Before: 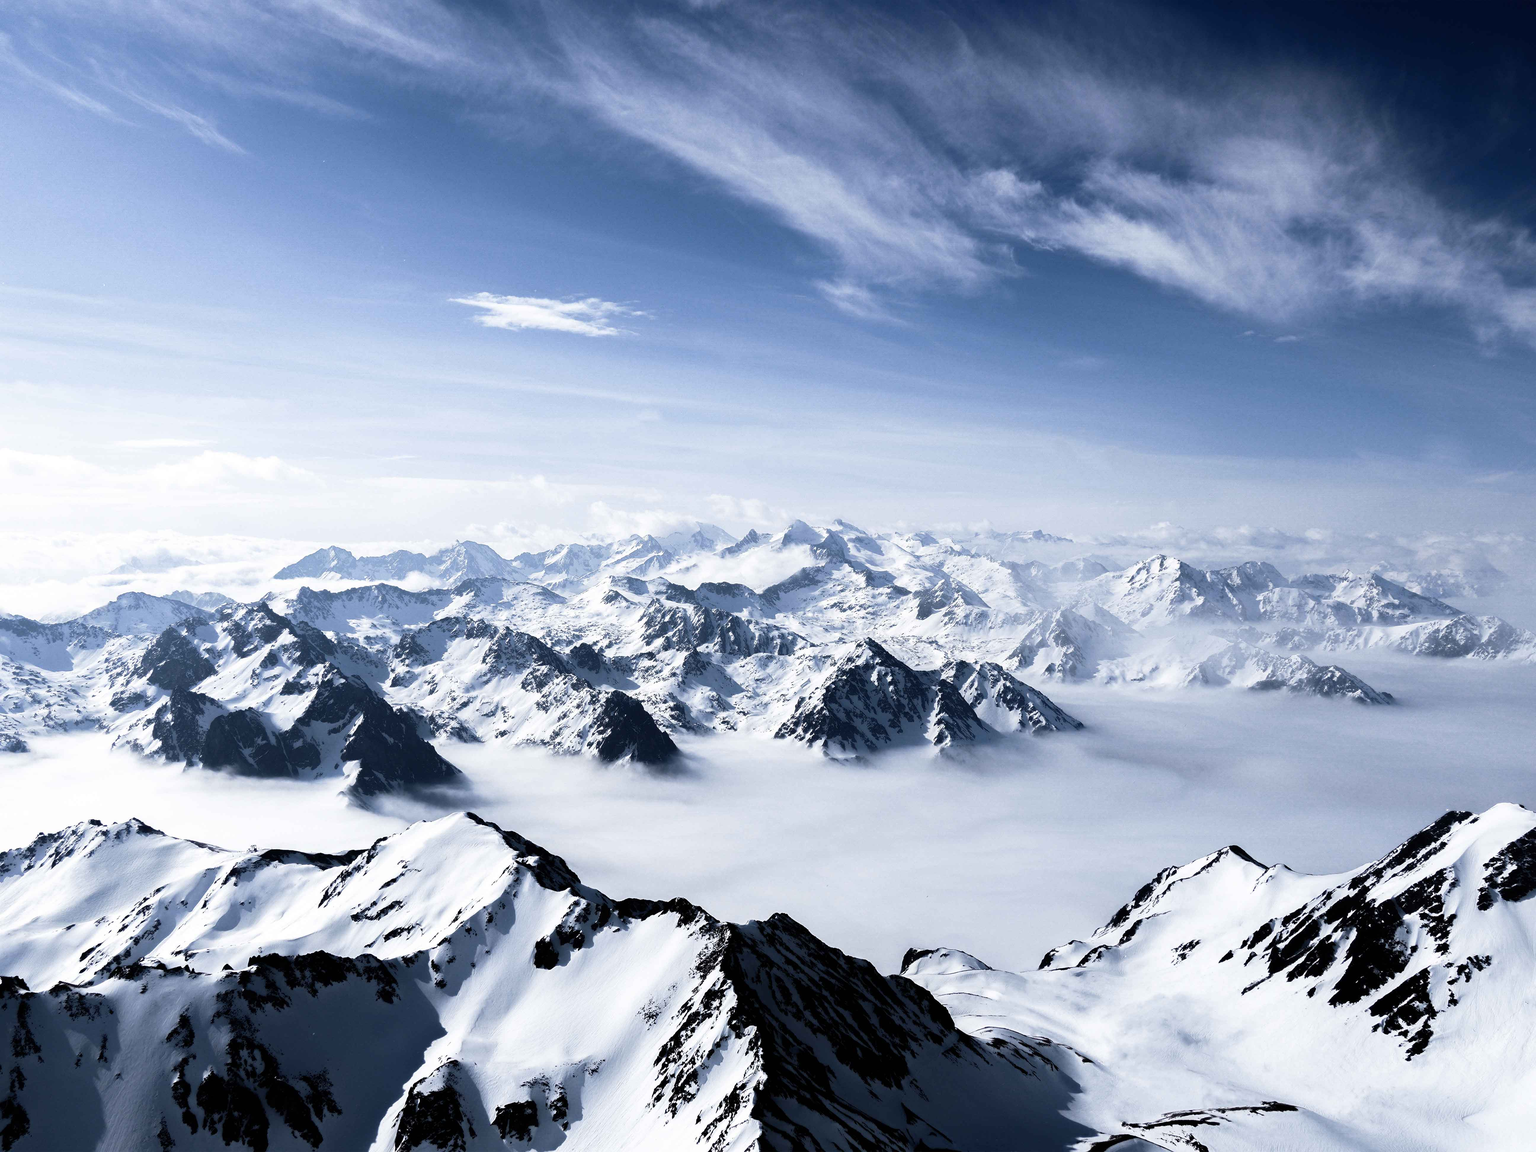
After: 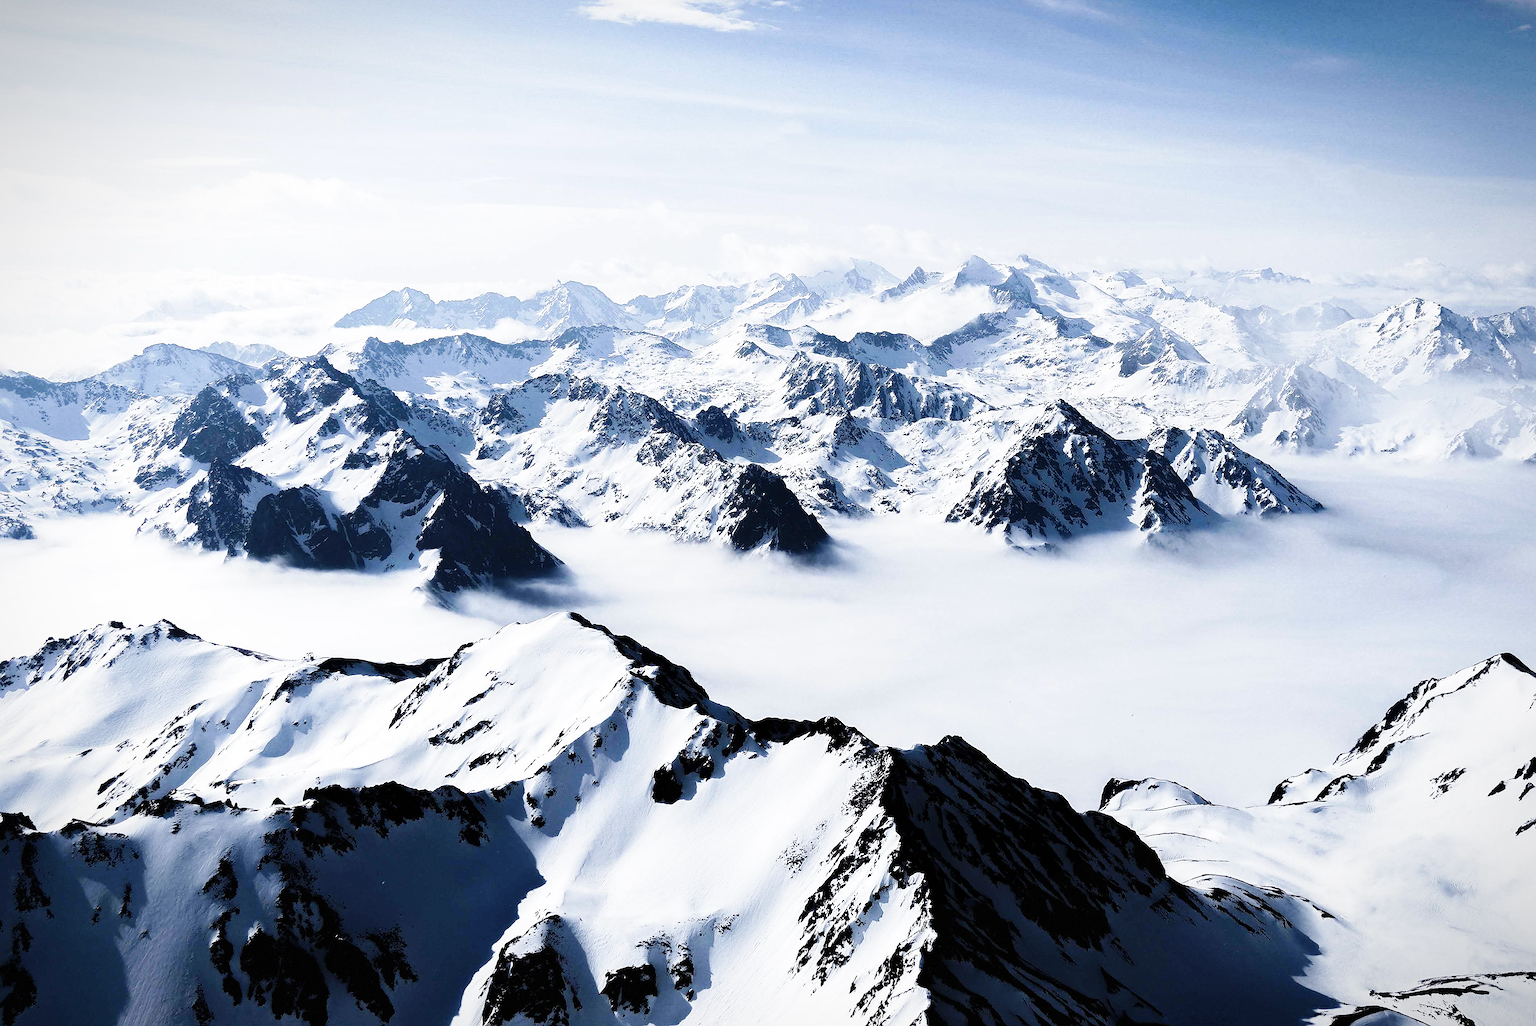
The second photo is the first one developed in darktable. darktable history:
crop: top 26.981%, right 18.06%
vignetting: fall-off radius 101.02%, brightness -0.598, saturation -0.003, width/height ratio 1.338, dithering 8-bit output, unbound false
sharpen: radius 1.37, amount 1.233, threshold 0.672
base curve: curves: ch0 [(0, 0) (0.032, 0.025) (0.121, 0.166) (0.206, 0.329) (0.605, 0.79) (1, 1)], preserve colors none
